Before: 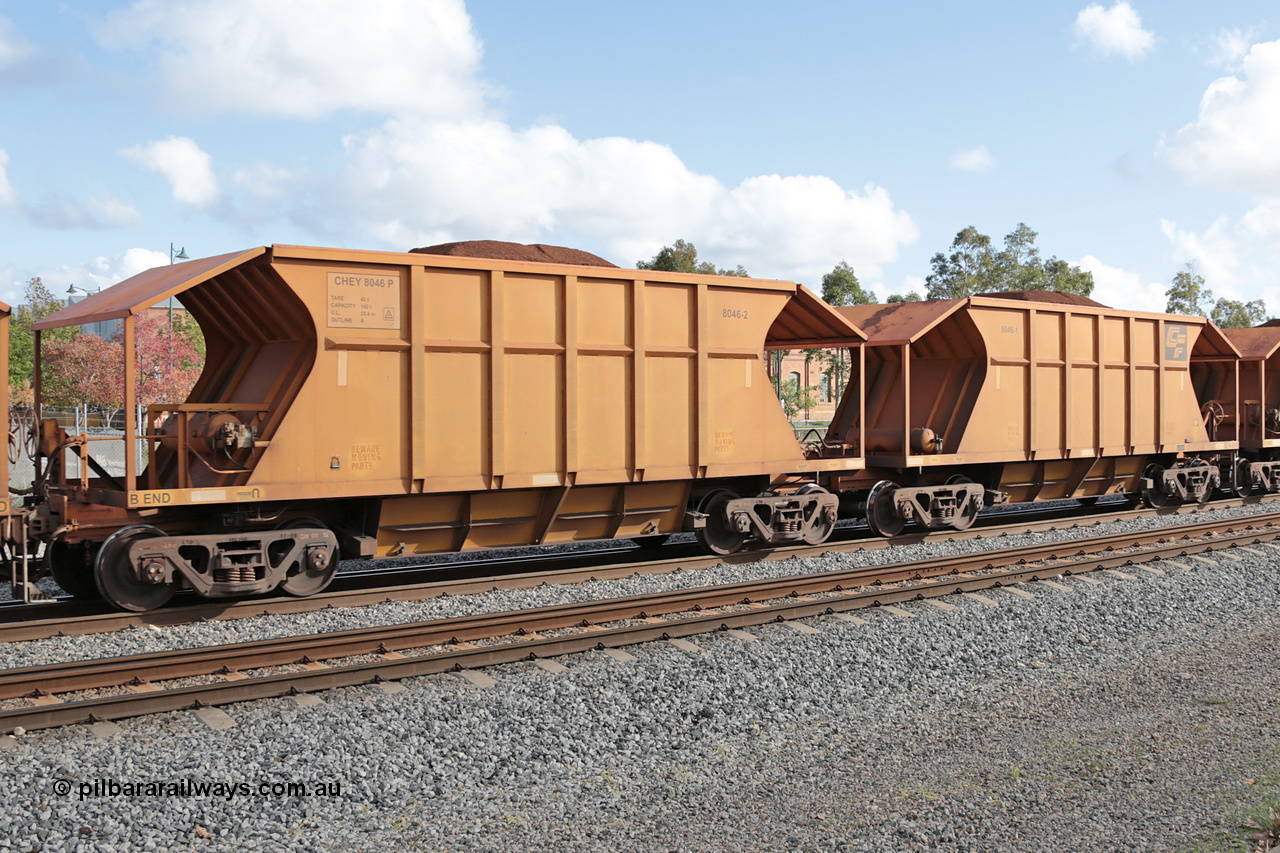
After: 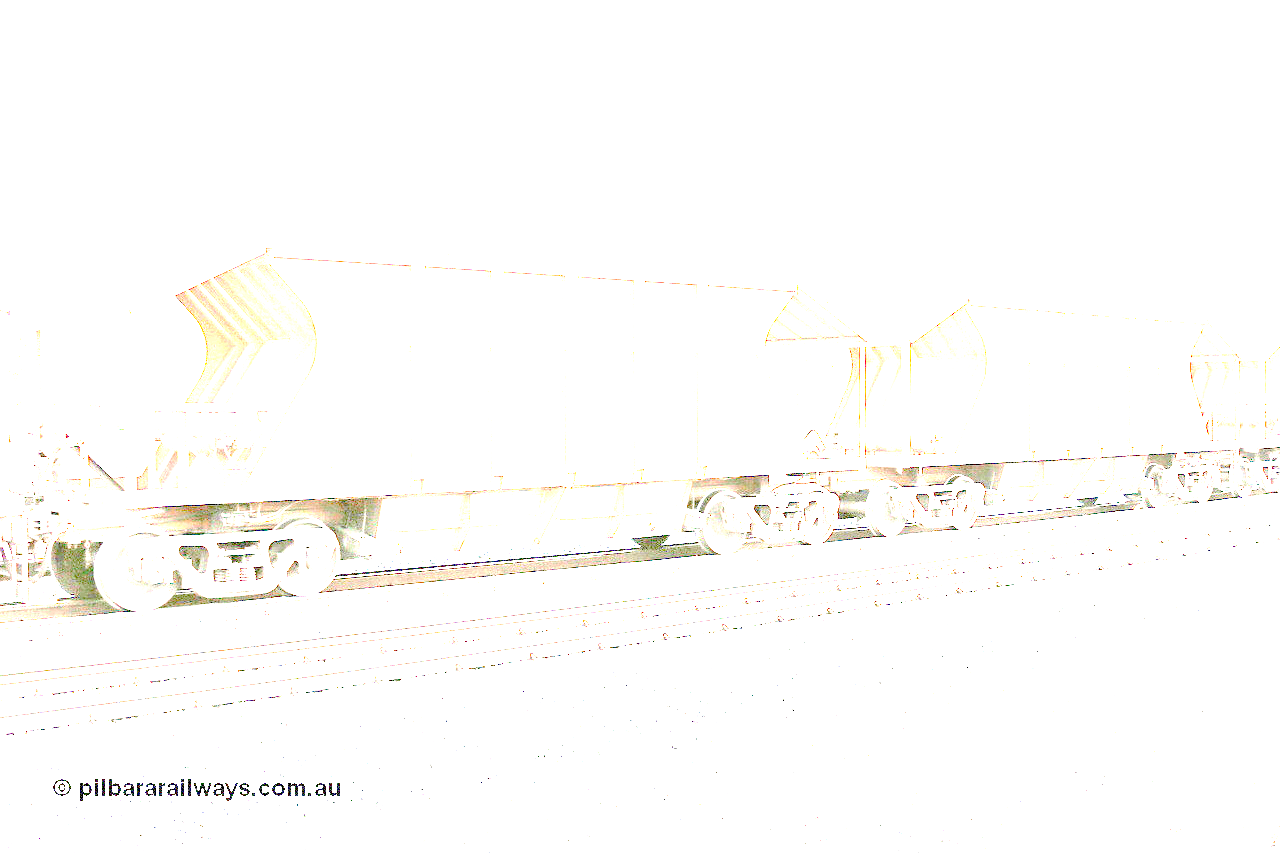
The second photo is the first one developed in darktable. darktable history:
exposure: exposure 7.998 EV, compensate exposure bias true, compensate highlight preservation false
